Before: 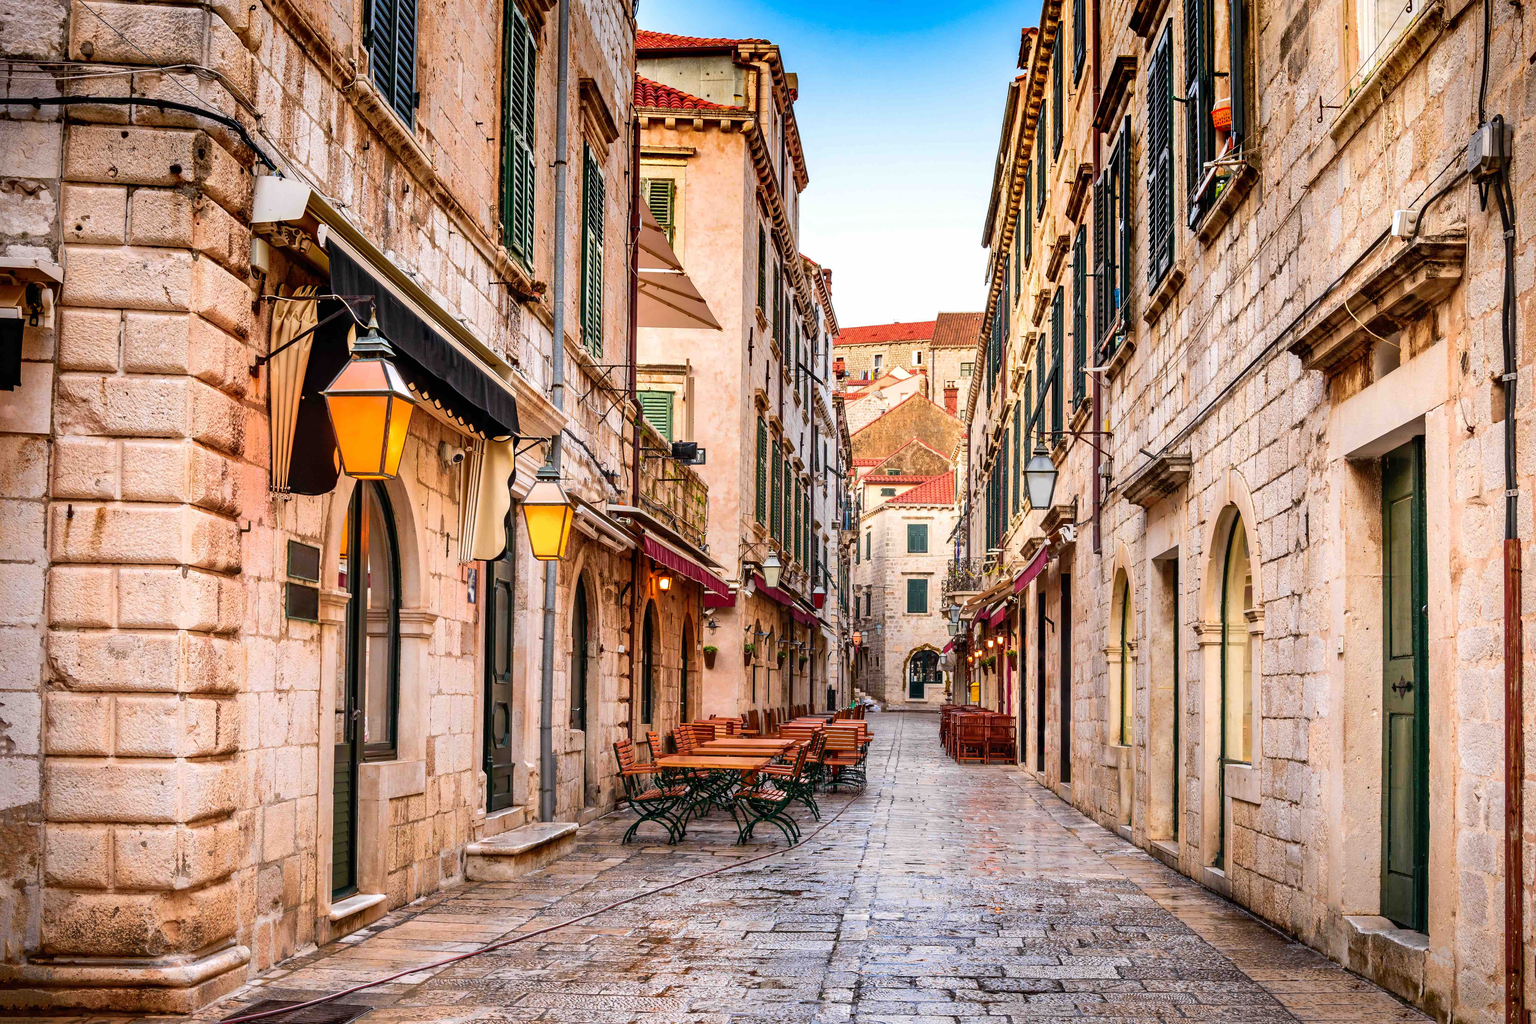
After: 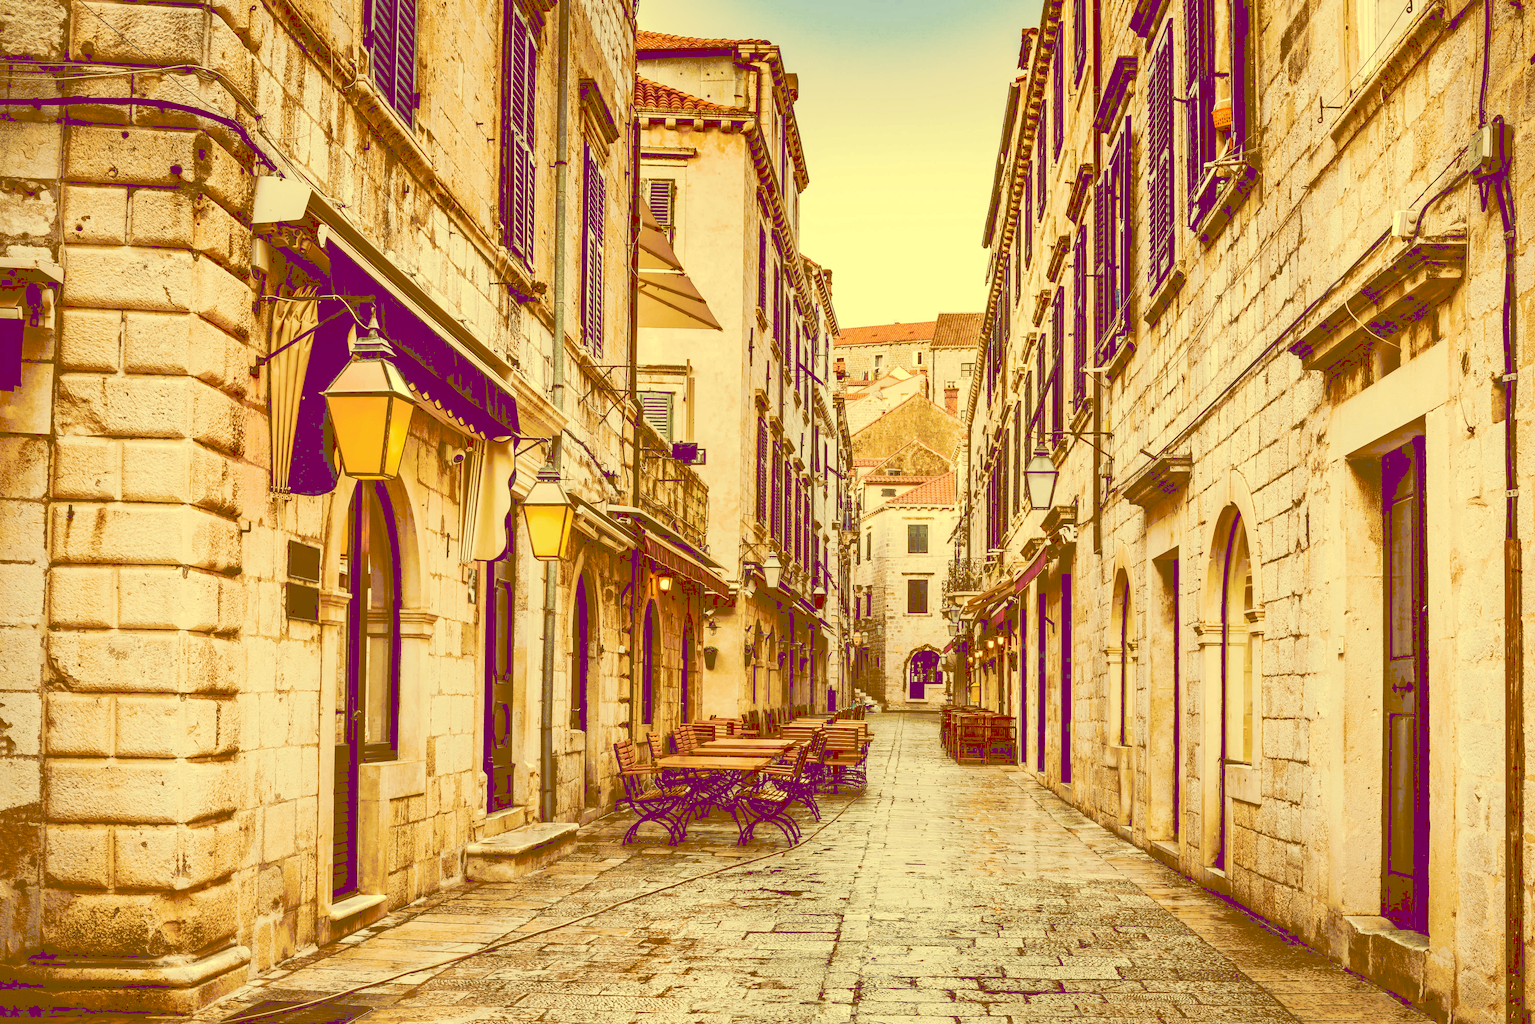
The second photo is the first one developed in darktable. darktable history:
tone curve: curves: ch0 [(0, 0) (0.003, 0.331) (0.011, 0.333) (0.025, 0.333) (0.044, 0.334) (0.069, 0.335) (0.1, 0.338) (0.136, 0.342) (0.177, 0.347) (0.224, 0.352) (0.277, 0.359) (0.335, 0.39) (0.399, 0.434) (0.468, 0.509) (0.543, 0.615) (0.623, 0.731) (0.709, 0.814) (0.801, 0.88) (0.898, 0.921) (1, 1)], preserve colors none
color look up table: target L [93.21, 87.46, 88.25, 74.32, 73.81, 70.63, 64.35, 46.8, 42.32, 36.78, 17.72, 16.05, 85.91, 82.95, 76.86, 70.45, 65.73, 64.13, 68.96, 51.87, 51.97, 56.97, 50.08, 40.01, 30.21, 19.1, 16.87, 96.78, 83.54, 85.75, 76.76, 85.58, 69.25, 62.84, 52.49, 55.88, 39.62, 50.87, 18.18, 19.77, 19.37, 17.39, 17, 90.47, 77.75, 76.06, 58.32, 43.98, 31.74], target a [-7.222, -16.87, -20.98, -8.322, -27.15, -6.844, -23.16, -18.08, 9.746, 6.898, 60.14, 57.12, 3.473, 13.74, 15.73, 24.73, 29.02, 8.198, 30.23, 10.07, 22.11, 40.07, 22.65, 27.21, 61.76, 62.82, 58.67, -6.078, 4.649, 9.861, 8.513, 9.267, 10.28, 38, -0.699, 17.72, 15.96, 16.9, 61, 64.03, 63.31, 59.57, 58.88, -27.52, -3.24, -15.41, -8.351, 1.022, 16.26], target b [60.2, 54.66, 52.69, 50.72, 42.68, 38.81, 33.07, 80.12, 72.25, 62.96, 30.17, 27.31, 49.01, 44.95, 44.7, 40.48, 112.45, 27.99, 31.15, 88.79, 89.12, 97.56, 85.67, 68.32, 51.6, 32.56, 28.72, 59.56, 40.01, 45.12, 30.88, 44.48, 25.8, 19.33, -2.063, 12.28, 67.53, -4.897, 30.93, 33.58, 32.61, 29.49, 28.91, 51.89, 36.18, 28.65, 13.48, 3.865, 54.17], num patches 49
